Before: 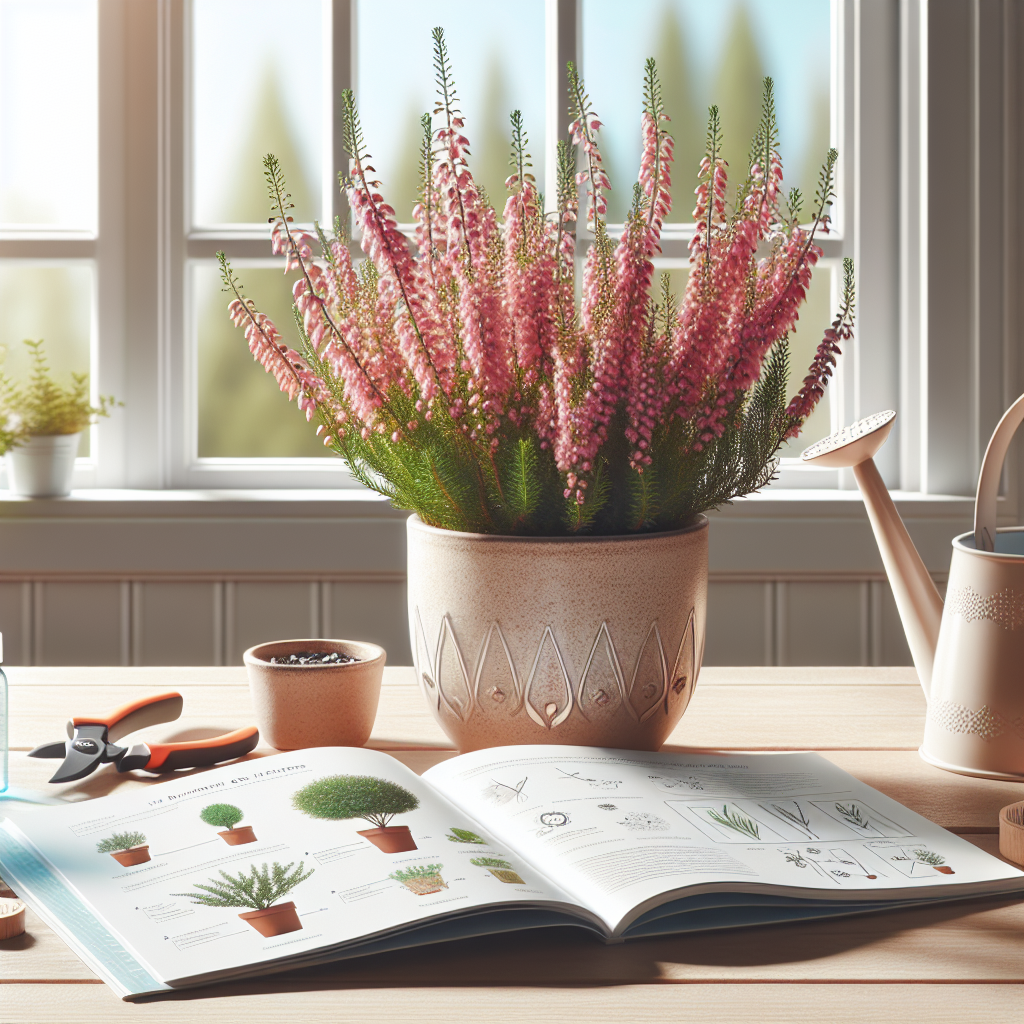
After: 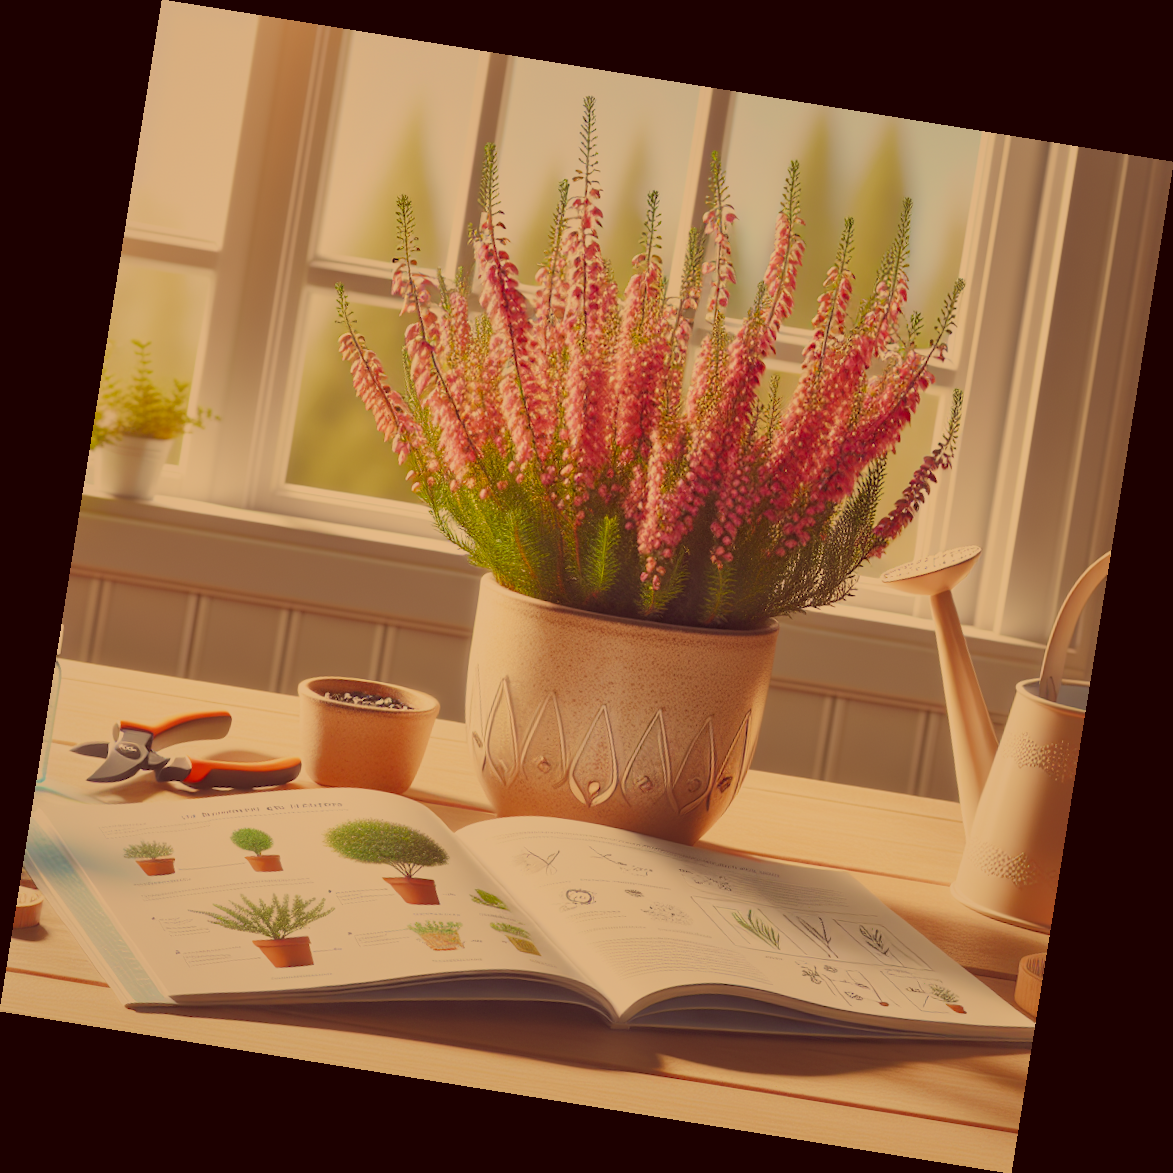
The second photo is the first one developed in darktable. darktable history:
color correction: highlights a* 10.12, highlights b* 39.04, shadows a* 14.62, shadows b* 3.37
rotate and perspective: rotation 9.12°, automatic cropping off
shadows and highlights: on, module defaults
filmic rgb: black relative exposure -8.79 EV, white relative exposure 4.98 EV, threshold 3 EV, target black luminance 0%, hardness 3.77, latitude 66.33%, contrast 0.822, shadows ↔ highlights balance 20%, color science v5 (2021), contrast in shadows safe, contrast in highlights safe, enable highlight reconstruction true
